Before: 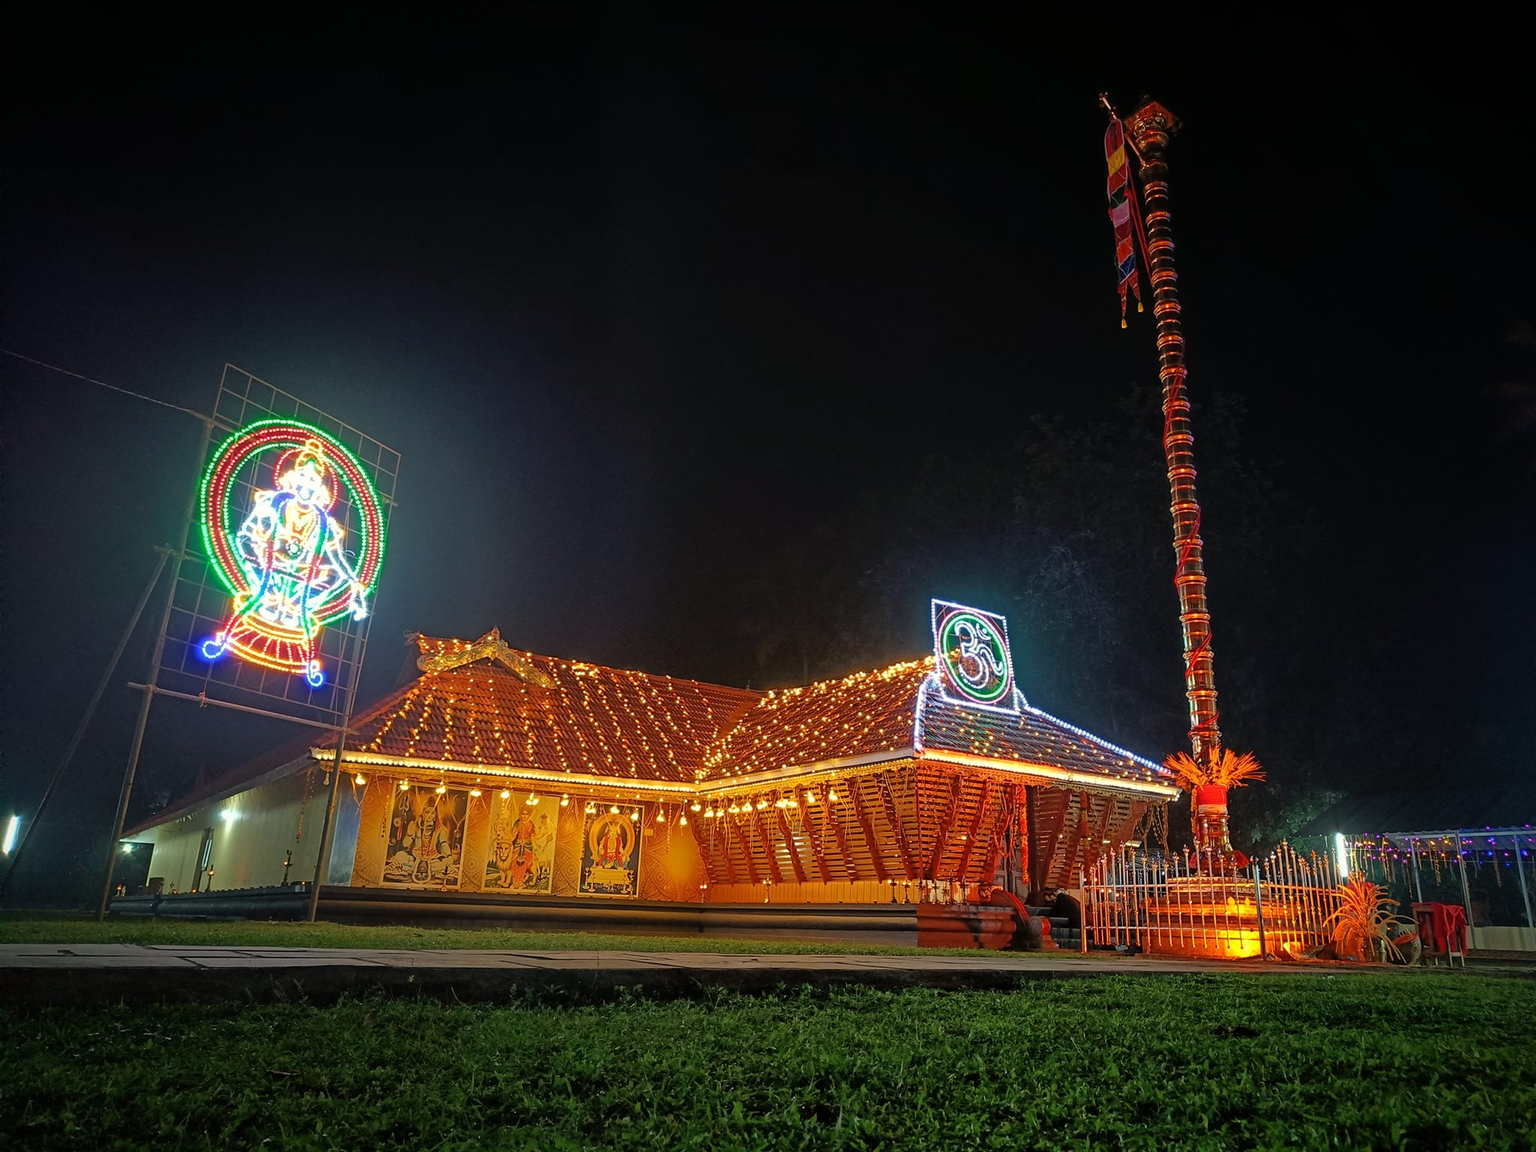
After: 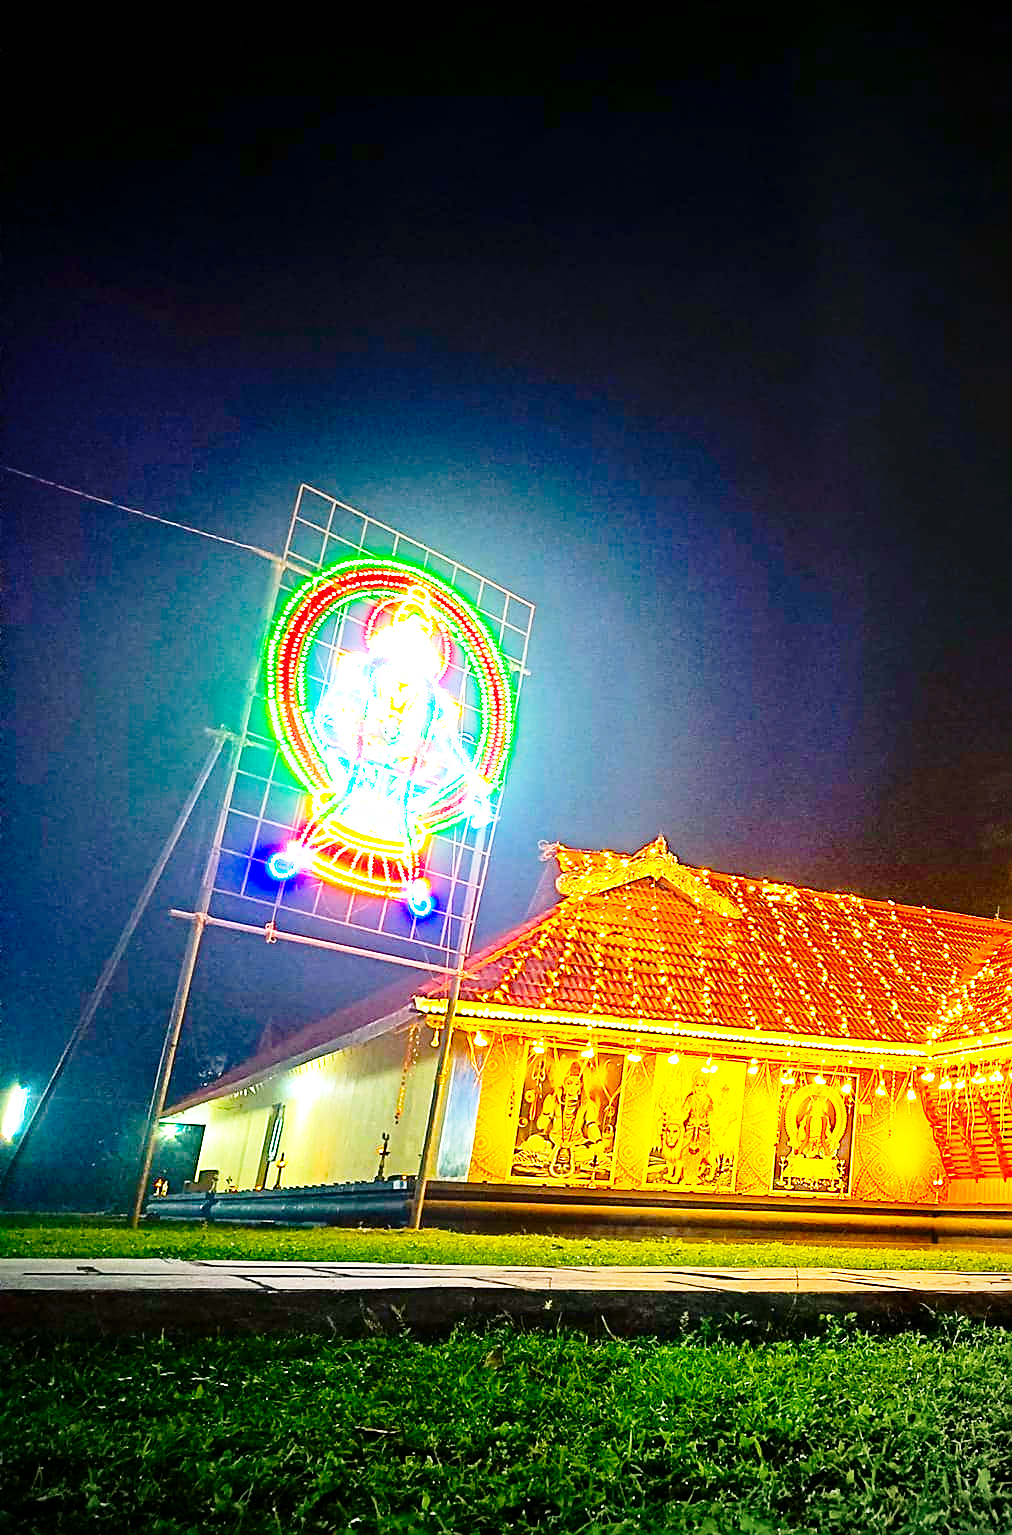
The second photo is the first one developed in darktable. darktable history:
exposure: black level correction 0, exposure 2.094 EV, compensate highlight preservation false
crop and rotate: left 0.003%, top 0%, right 50.536%
sharpen: on, module defaults
base curve: curves: ch0 [(0, 0) (0.028, 0.03) (0.121, 0.232) (0.46, 0.748) (0.859, 0.968) (1, 1)], exposure shift 0.01, preserve colors none
color balance rgb: highlights gain › chroma 1.045%, highlights gain › hue 53.49°, global offset › luminance -0.485%, linear chroma grading › global chroma 19.933%, perceptual saturation grading › global saturation 25.435%
vignetting: saturation -0.645
contrast brightness saturation: contrast 0.068, brightness -0.137, saturation 0.114
